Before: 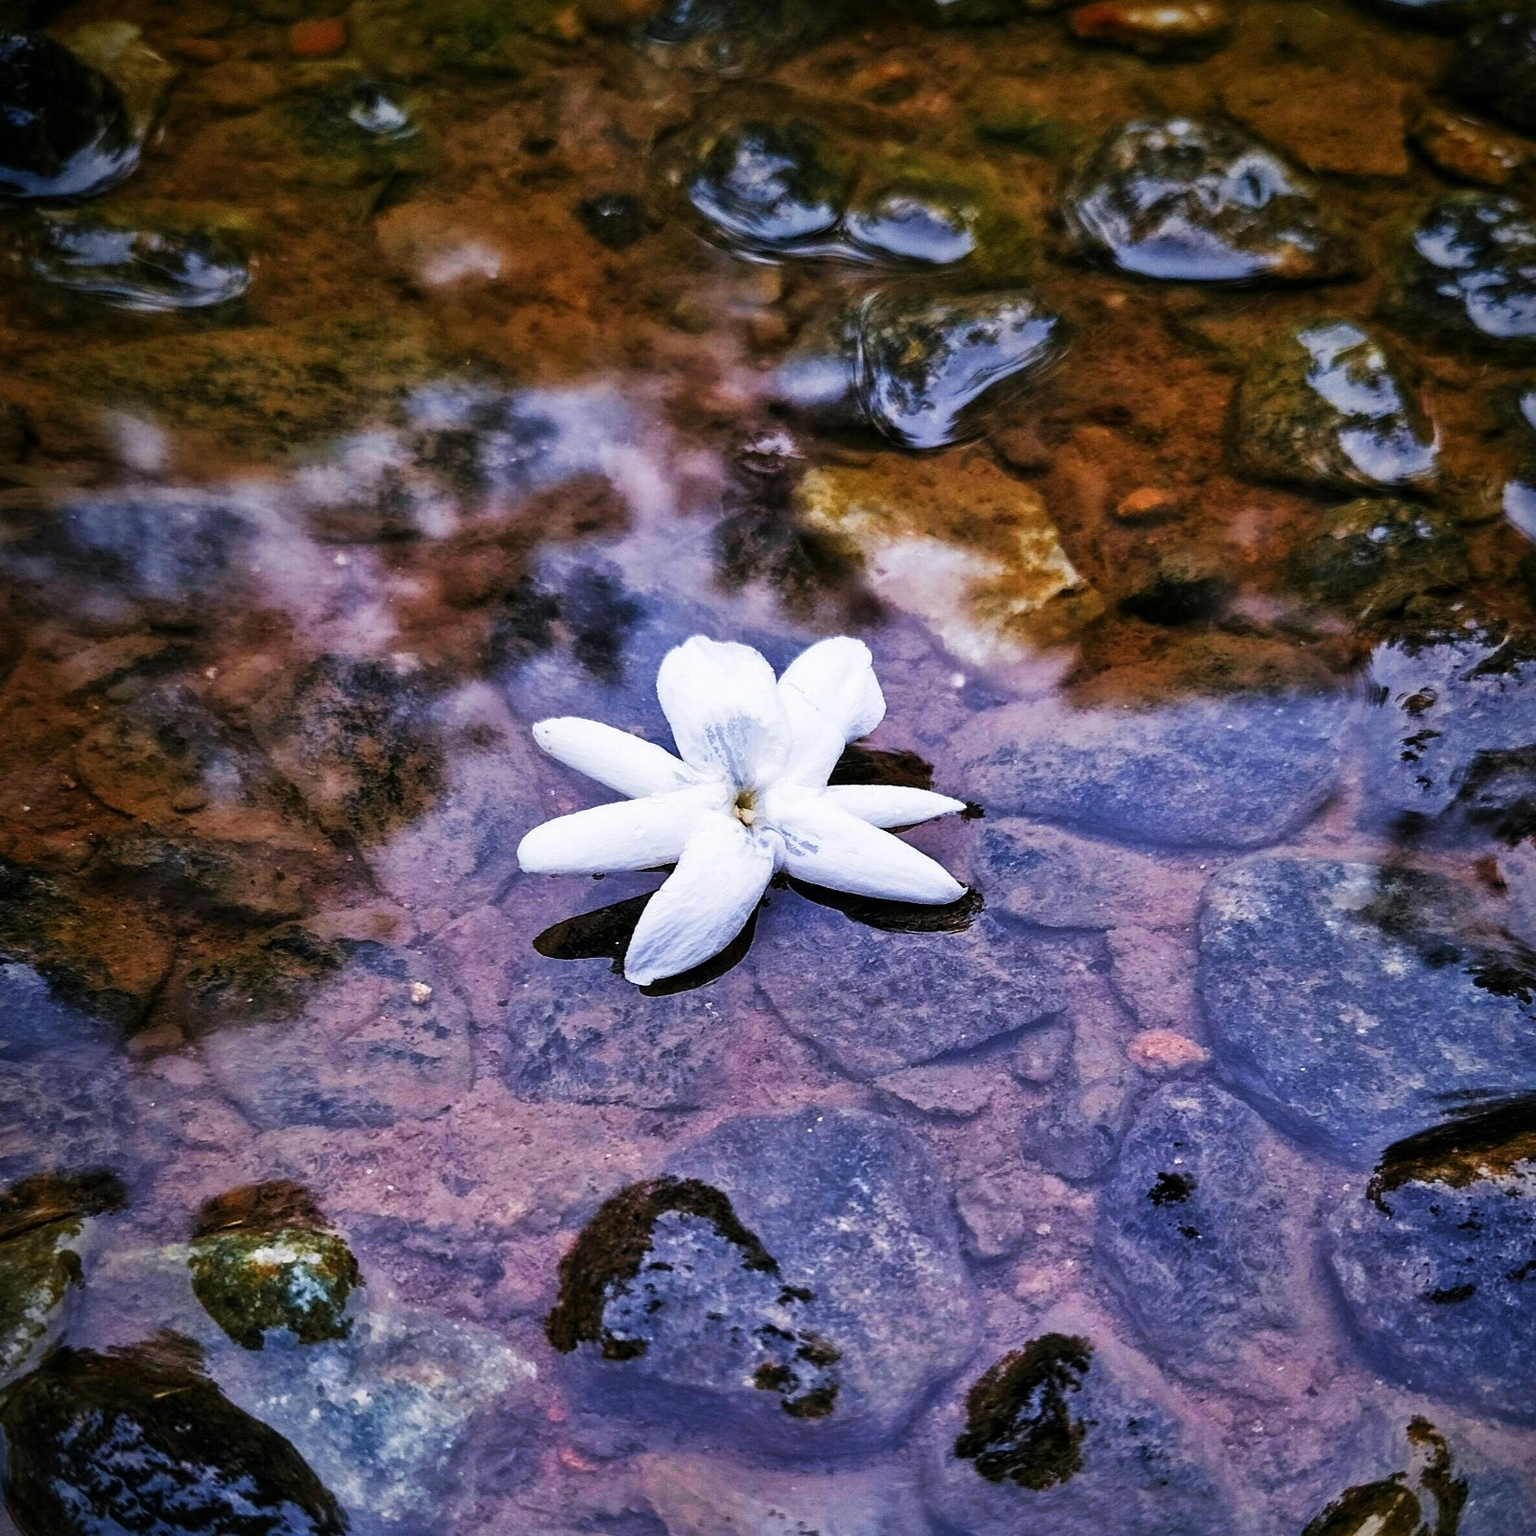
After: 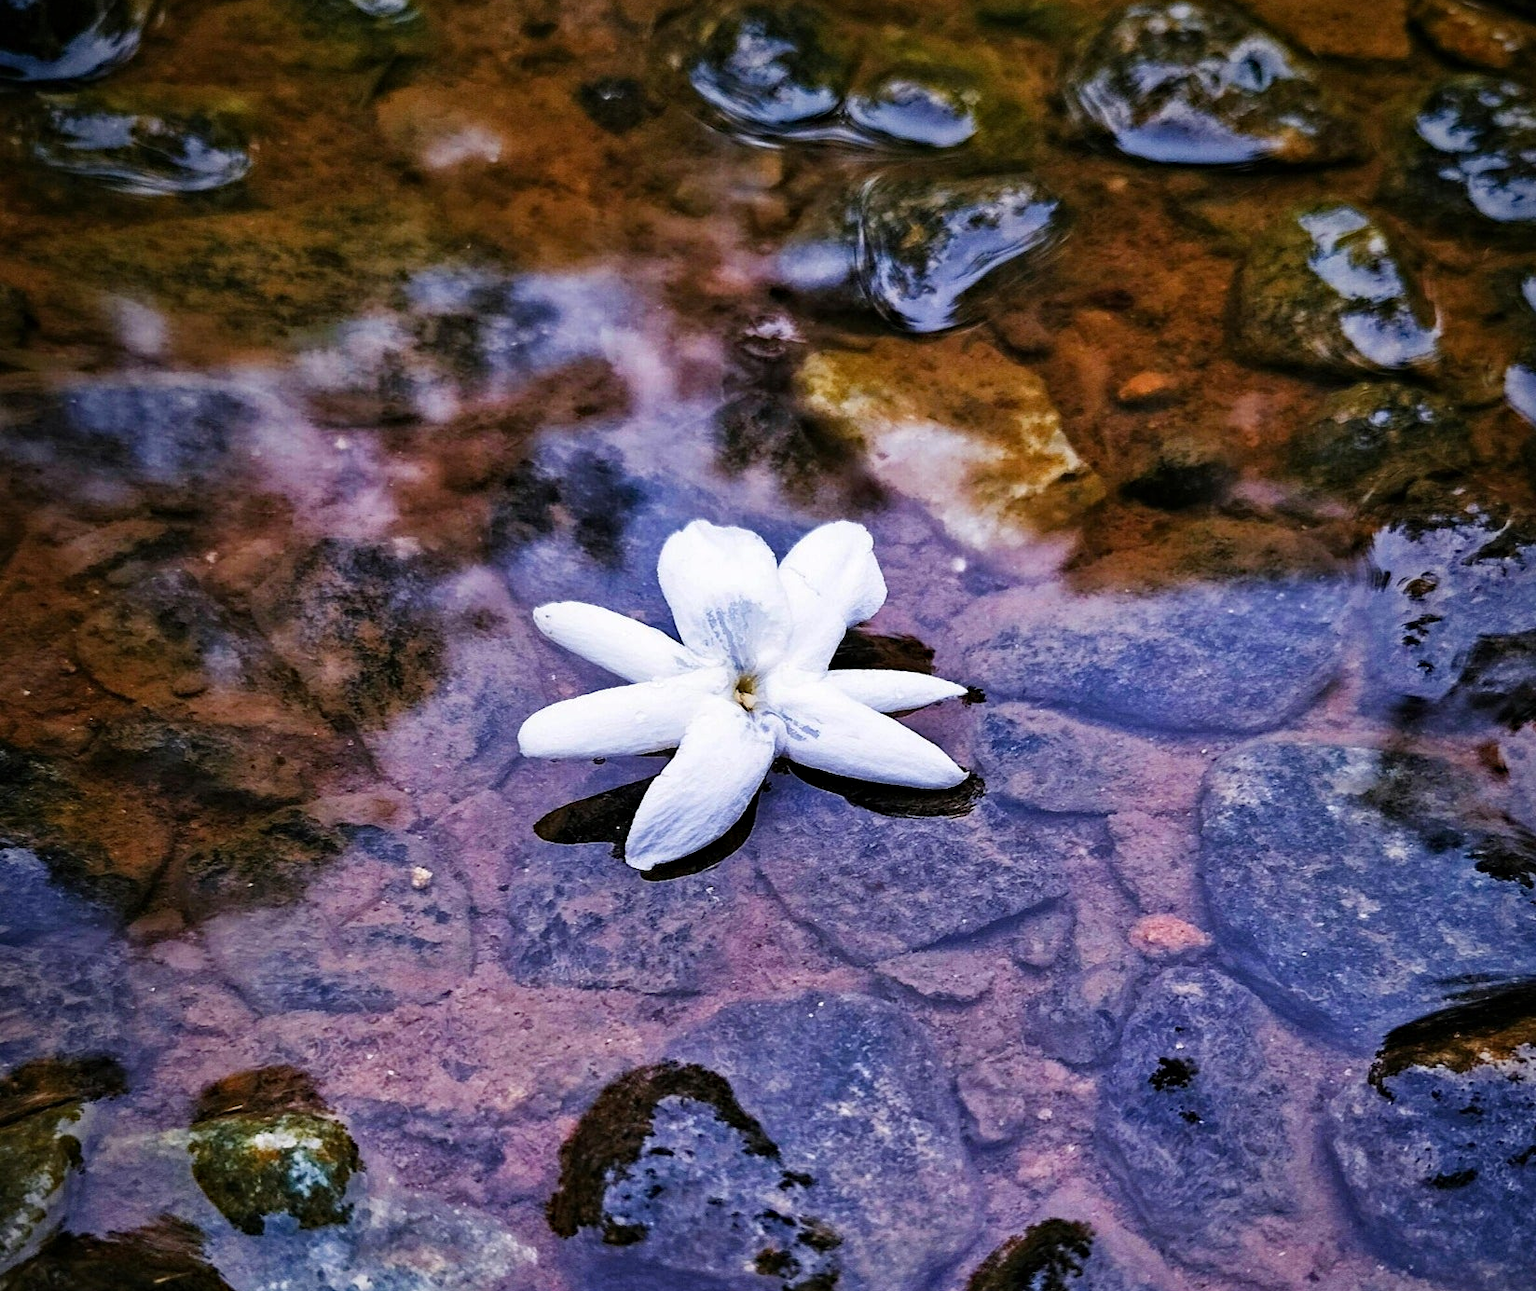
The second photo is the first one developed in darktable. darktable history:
haze removal: compatibility mode true, adaptive false
crop: top 7.625%, bottom 8.027%
